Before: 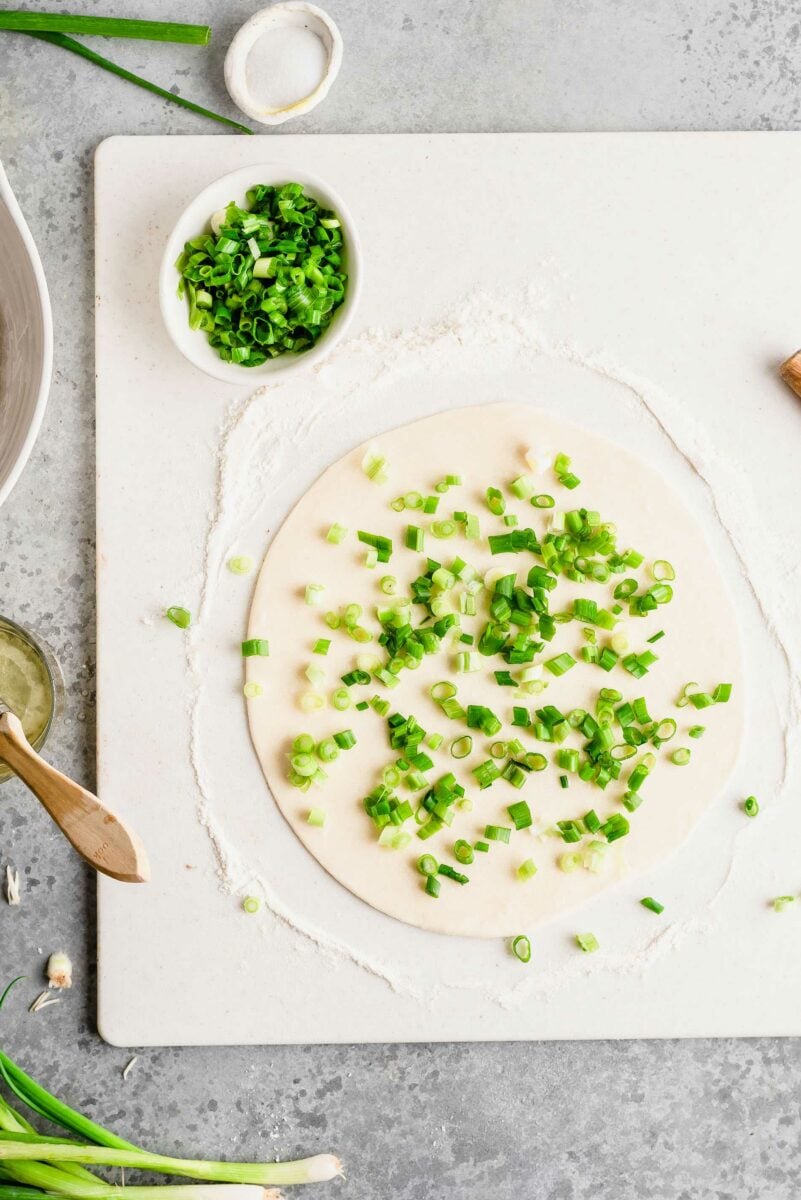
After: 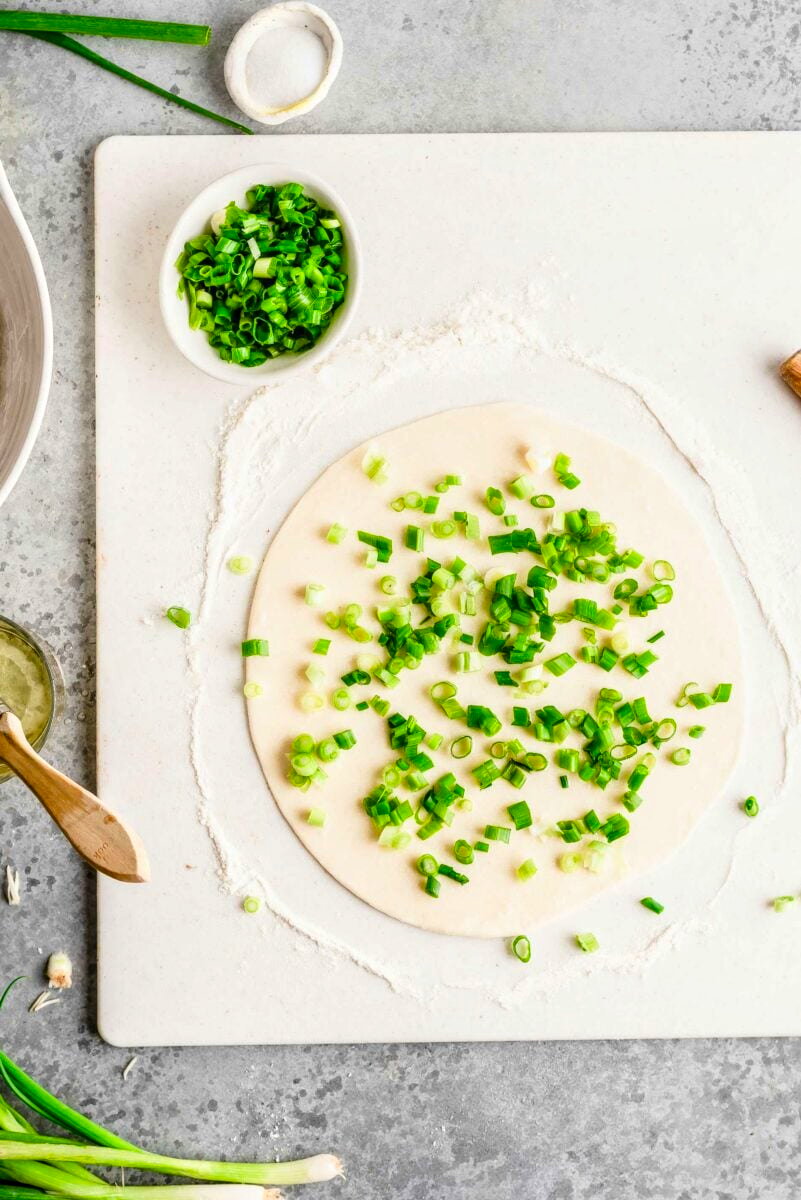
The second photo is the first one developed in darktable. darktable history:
contrast brightness saturation: contrast 0.09, saturation 0.28
local contrast: on, module defaults
